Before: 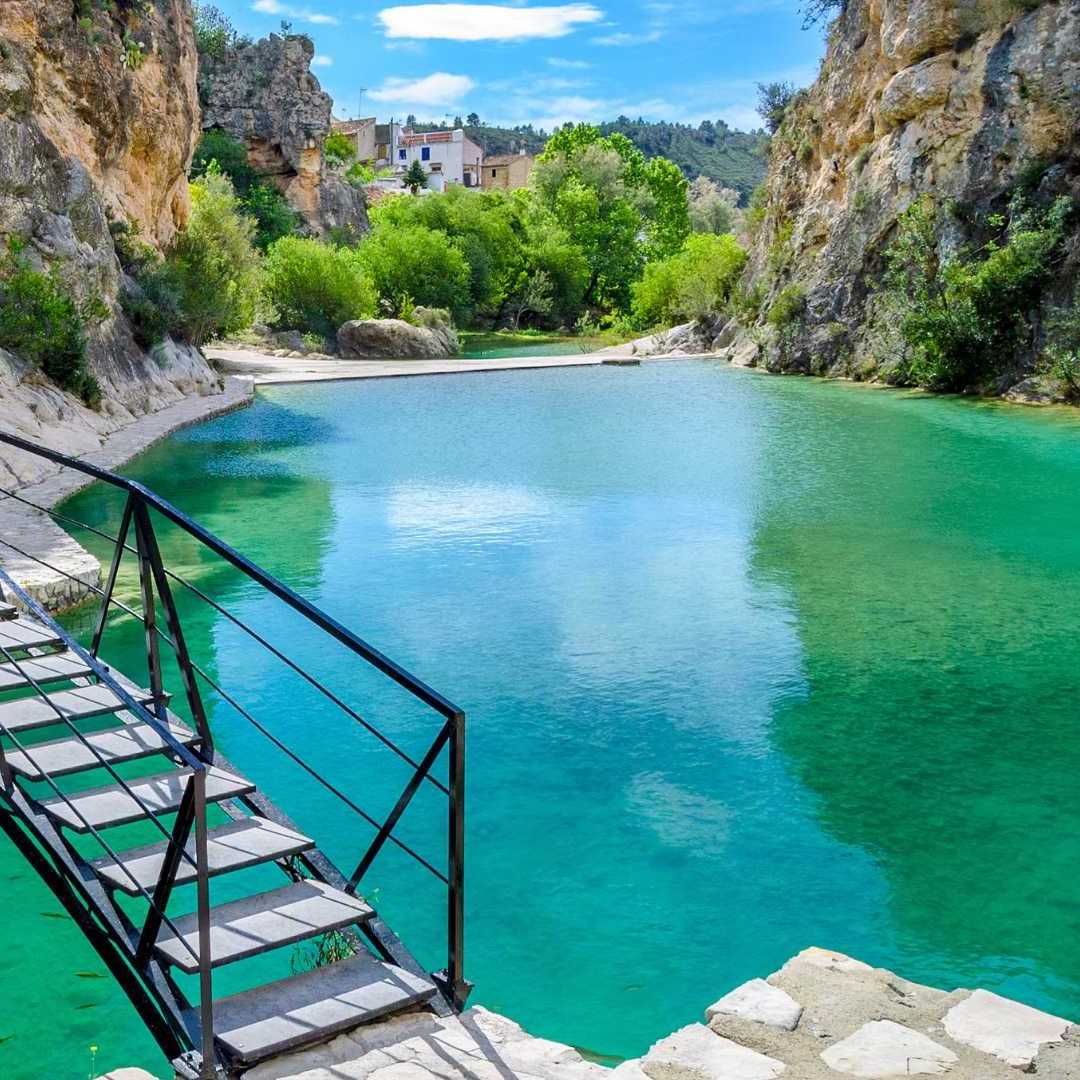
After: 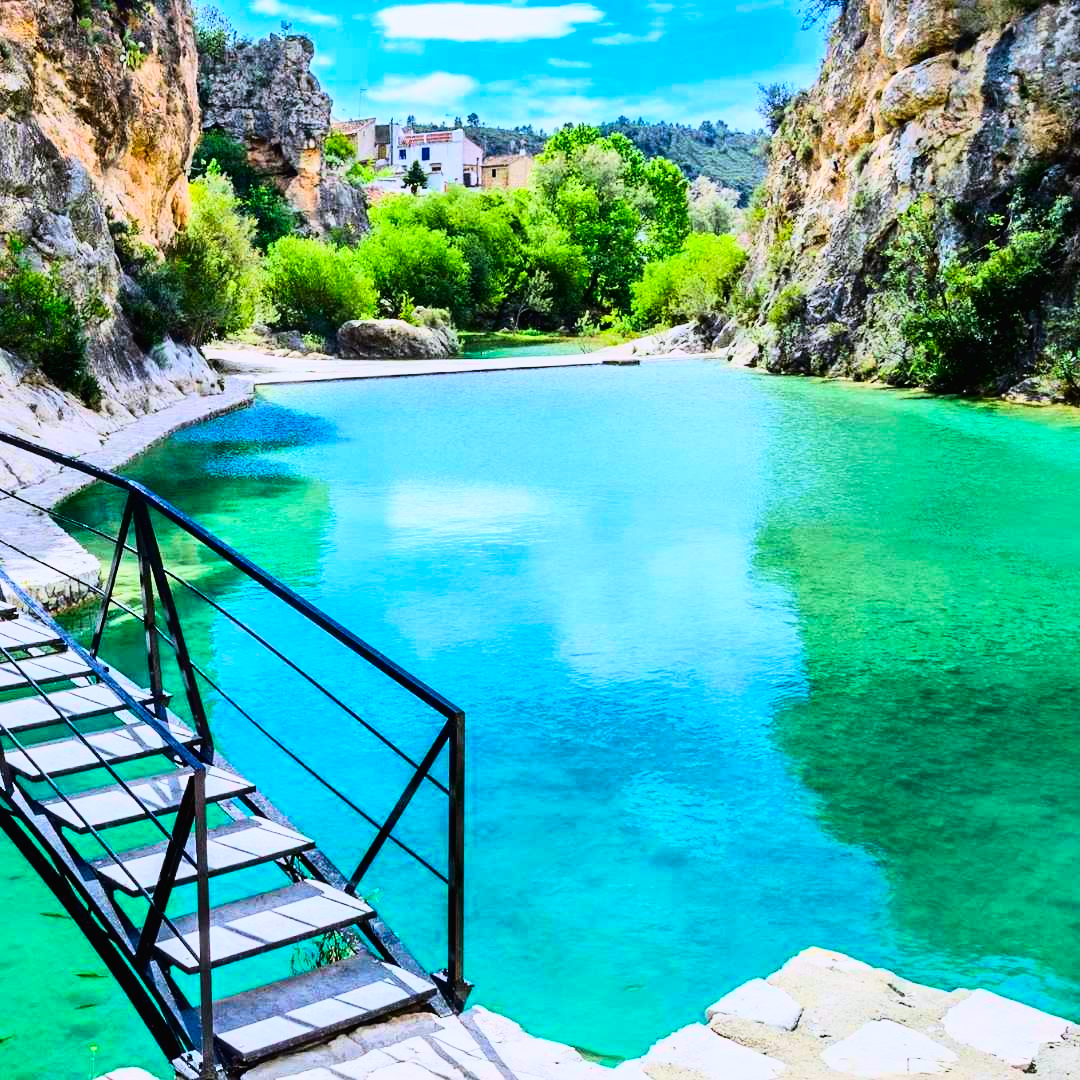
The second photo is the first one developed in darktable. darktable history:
filmic rgb: black relative exposure -7.15 EV, white relative exposure 5.36 EV, hardness 3.02, color science v6 (2022)
tone curve: curves: ch0 [(0, 0.013) (0.198, 0.175) (0.512, 0.582) (0.625, 0.754) (0.81, 0.934) (1, 1)], color space Lab, linked channels, preserve colors none
contrast brightness saturation: contrast 0.18, saturation 0.3
color calibration: illuminant as shot in camera, x 0.358, y 0.373, temperature 4628.91 K
exposure: black level correction 0, exposure 0.2 EV, compensate exposure bias true, compensate highlight preservation false
